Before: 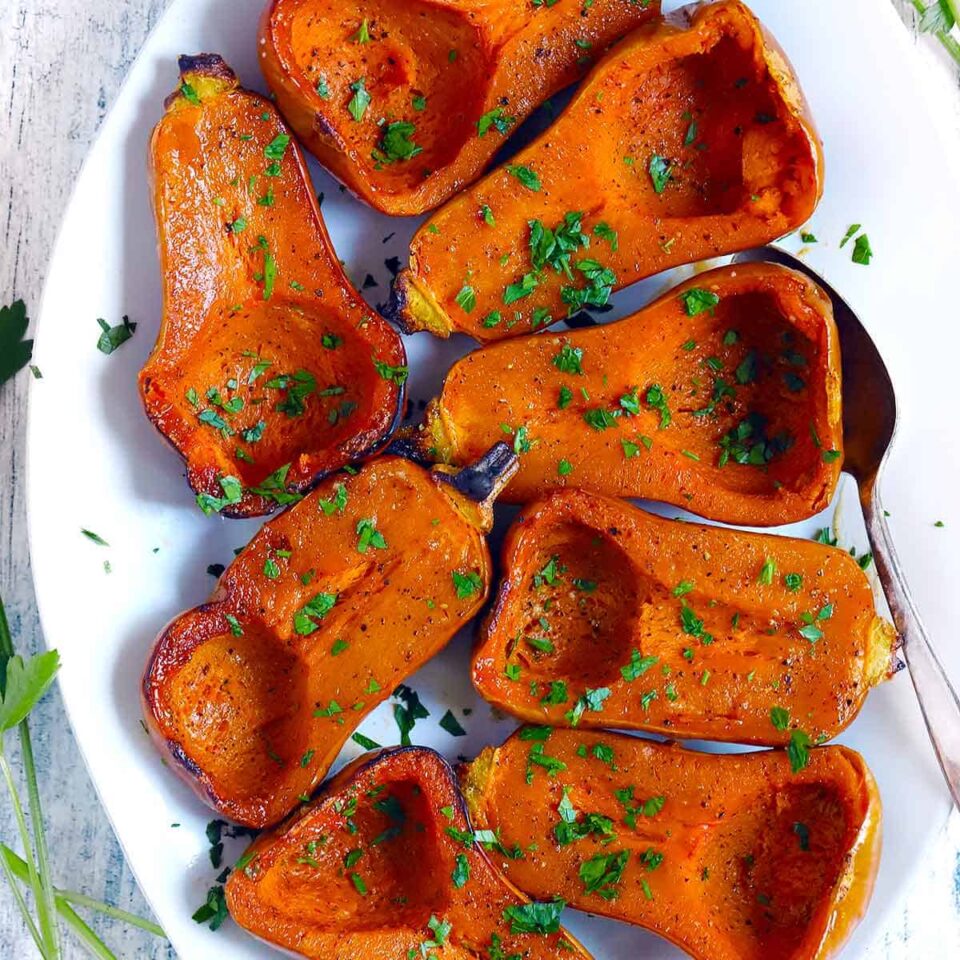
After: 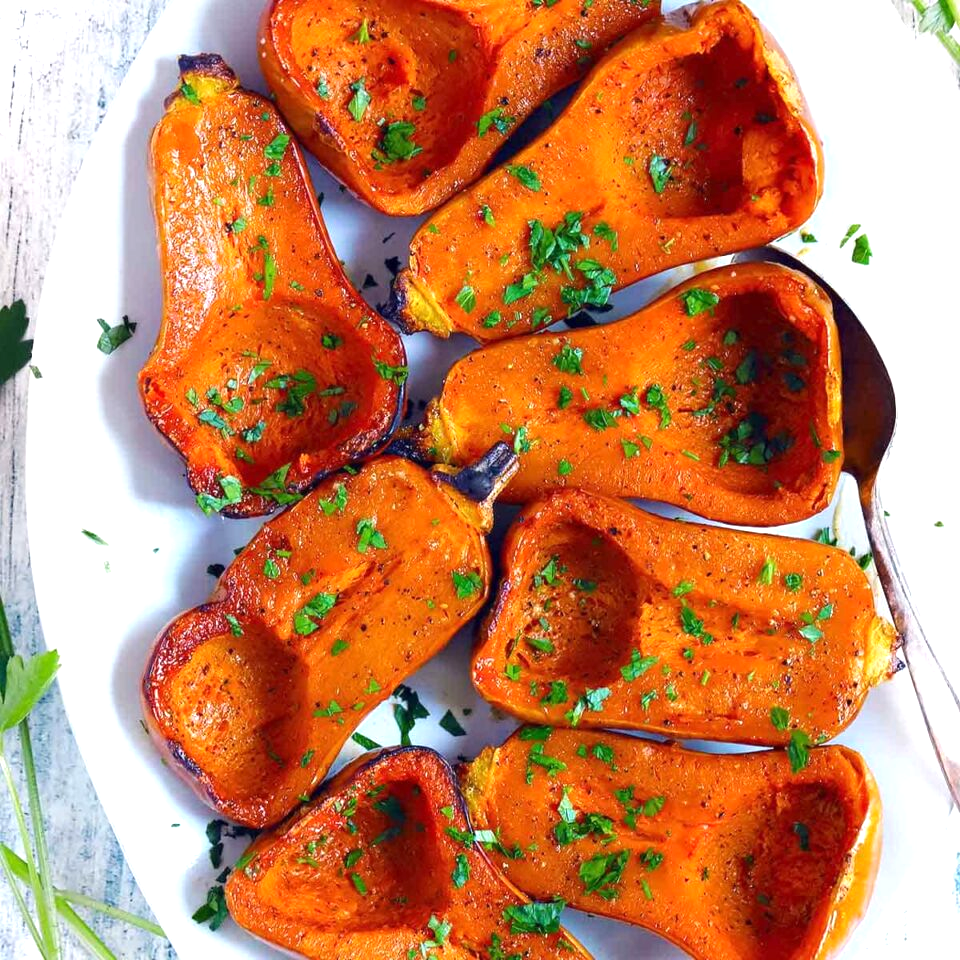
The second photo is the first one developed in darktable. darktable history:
exposure: exposure 0.498 EV, compensate highlight preservation false
